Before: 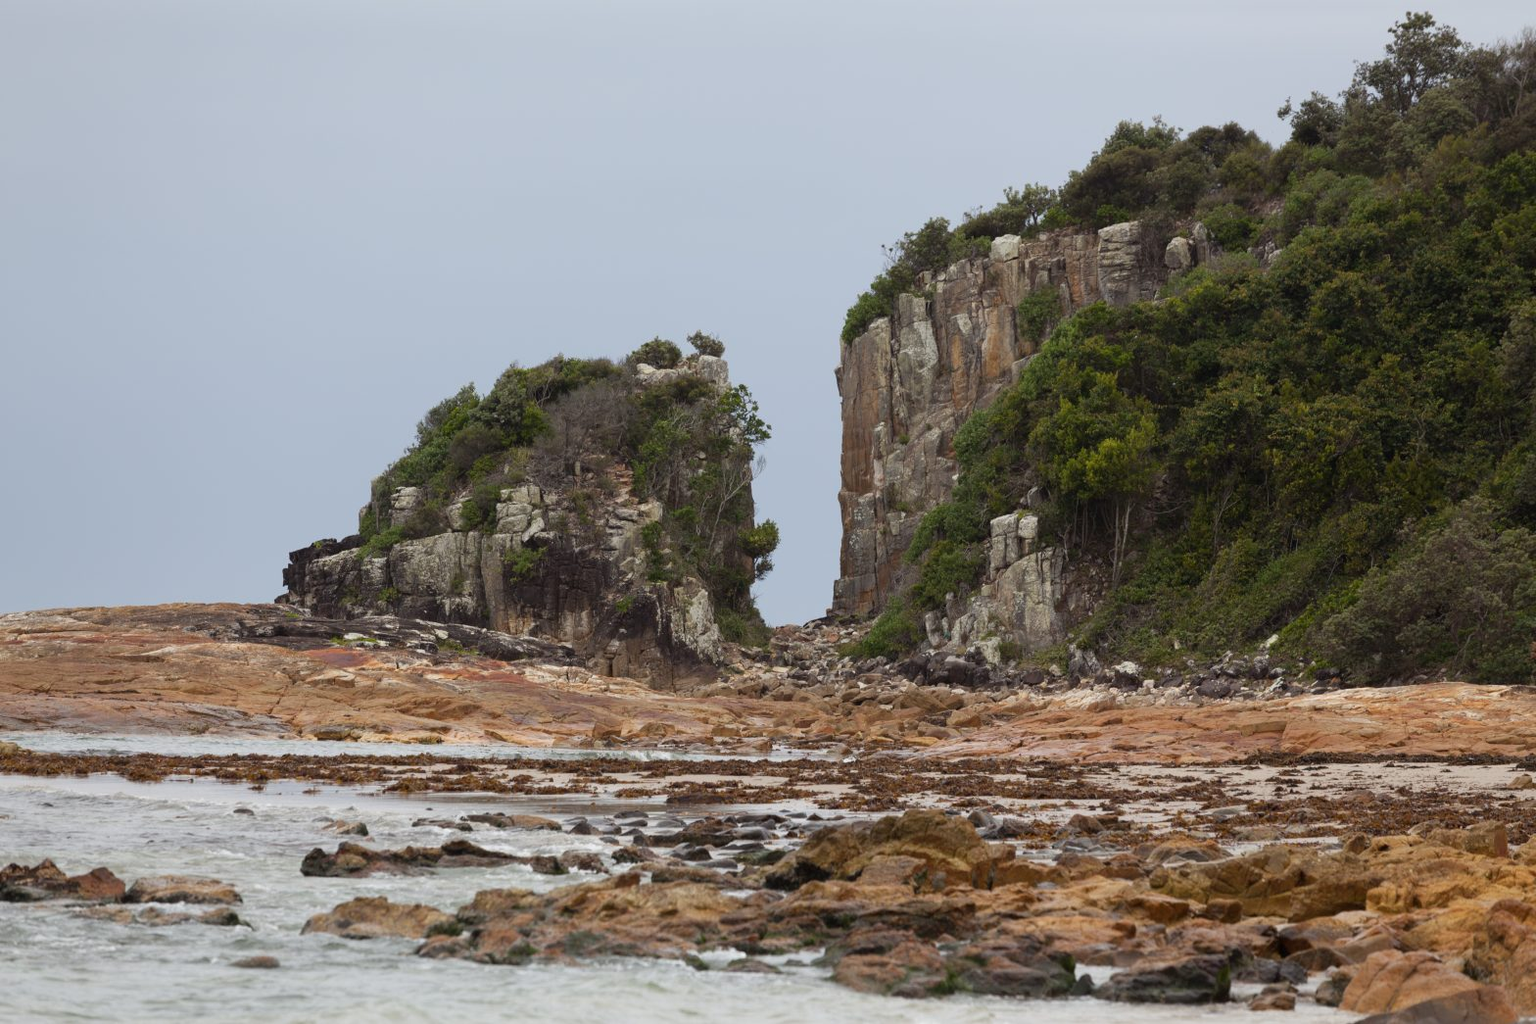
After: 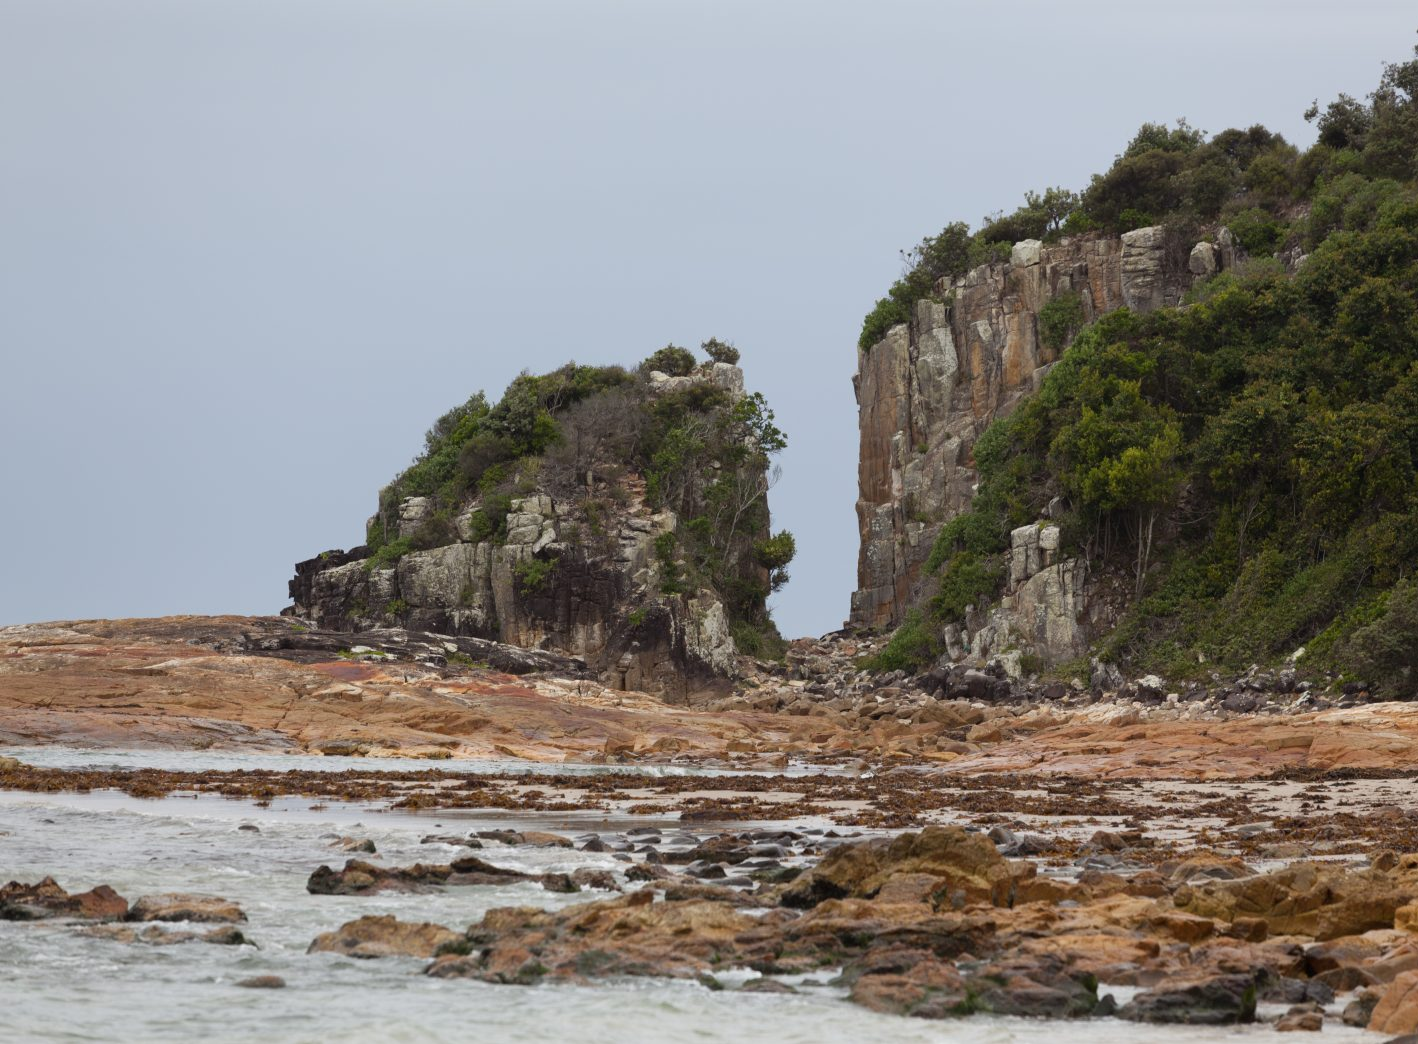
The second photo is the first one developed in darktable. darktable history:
crop: right 9.519%, bottom 0.015%
